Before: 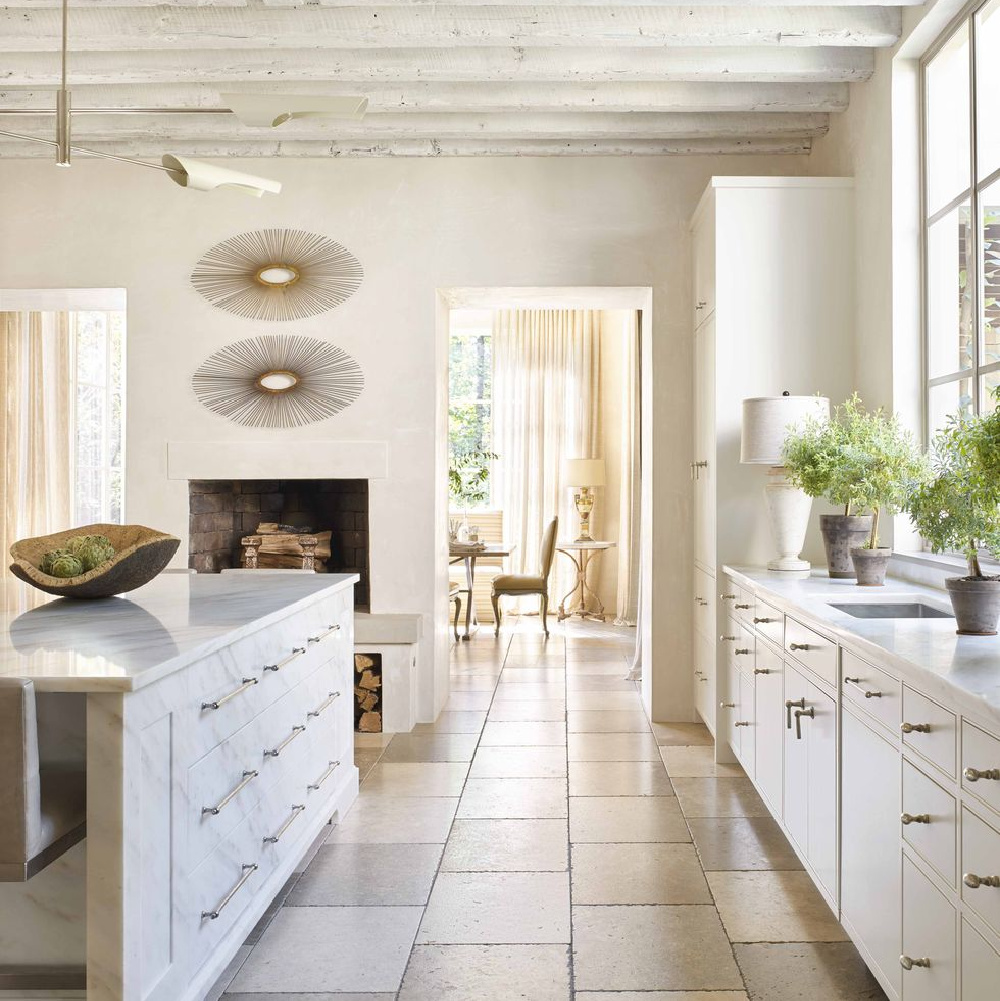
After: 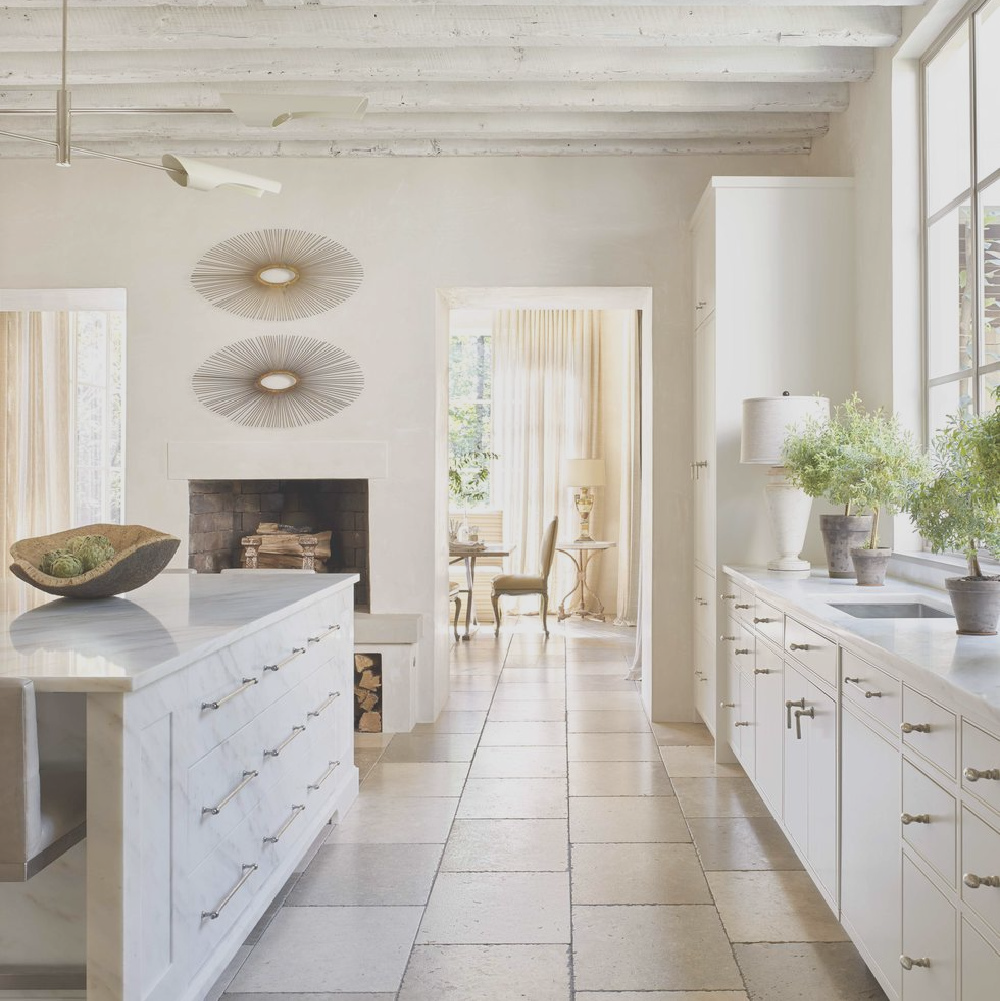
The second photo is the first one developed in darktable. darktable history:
tone curve: curves: ch0 [(0, 0.172) (1, 0.91)], preserve colors none
